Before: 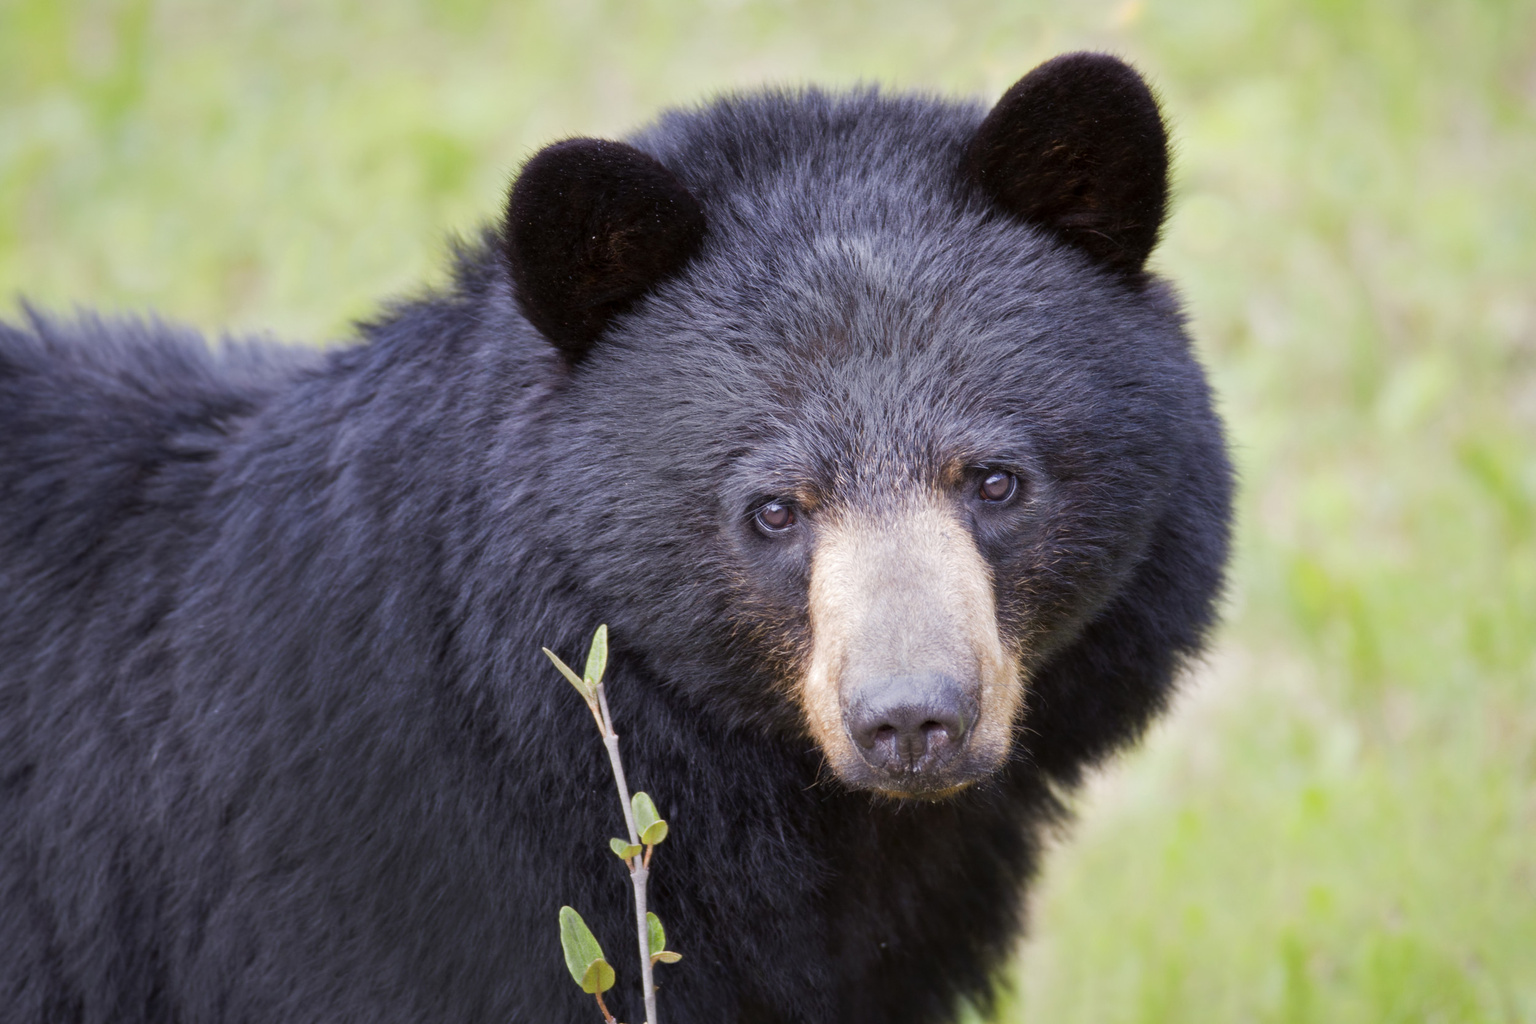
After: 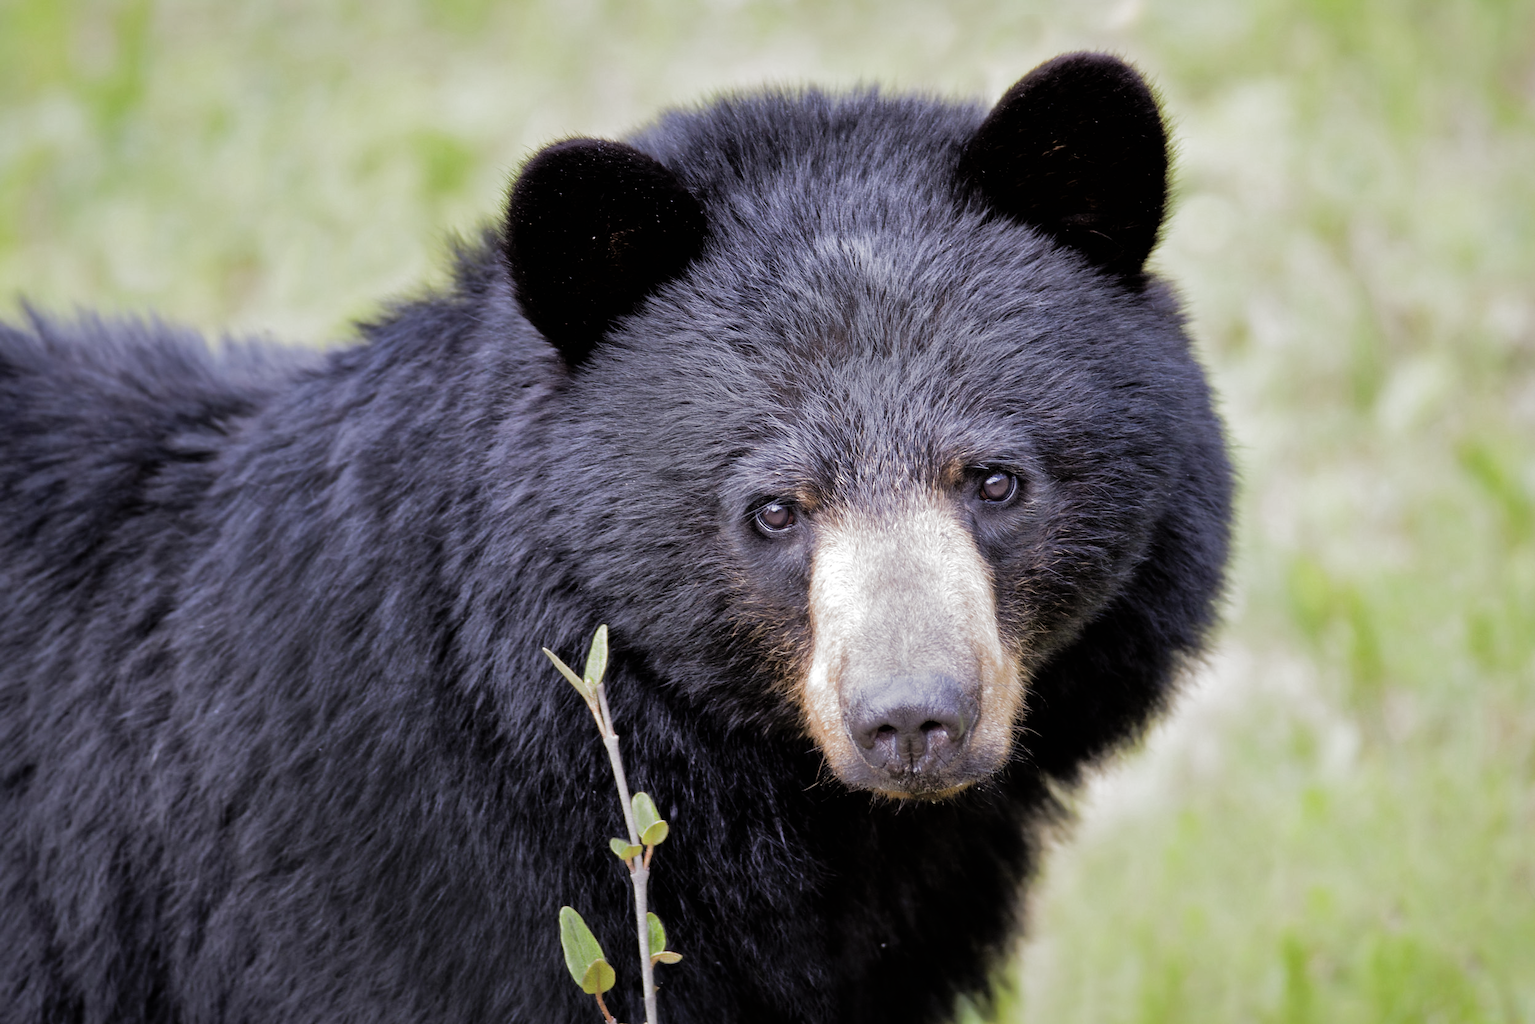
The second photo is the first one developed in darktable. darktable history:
sharpen: radius 1, threshold 1
exposure: compensate highlight preservation false
filmic rgb: black relative exposure -8.2 EV, white relative exposure 2.2 EV, threshold 3 EV, hardness 7.11, latitude 75%, contrast 1.325, highlights saturation mix -2%, shadows ↔ highlights balance 30%, preserve chrominance RGB euclidean norm, color science v5 (2021), contrast in shadows safe, contrast in highlights safe, enable highlight reconstruction true
shadows and highlights: on, module defaults
